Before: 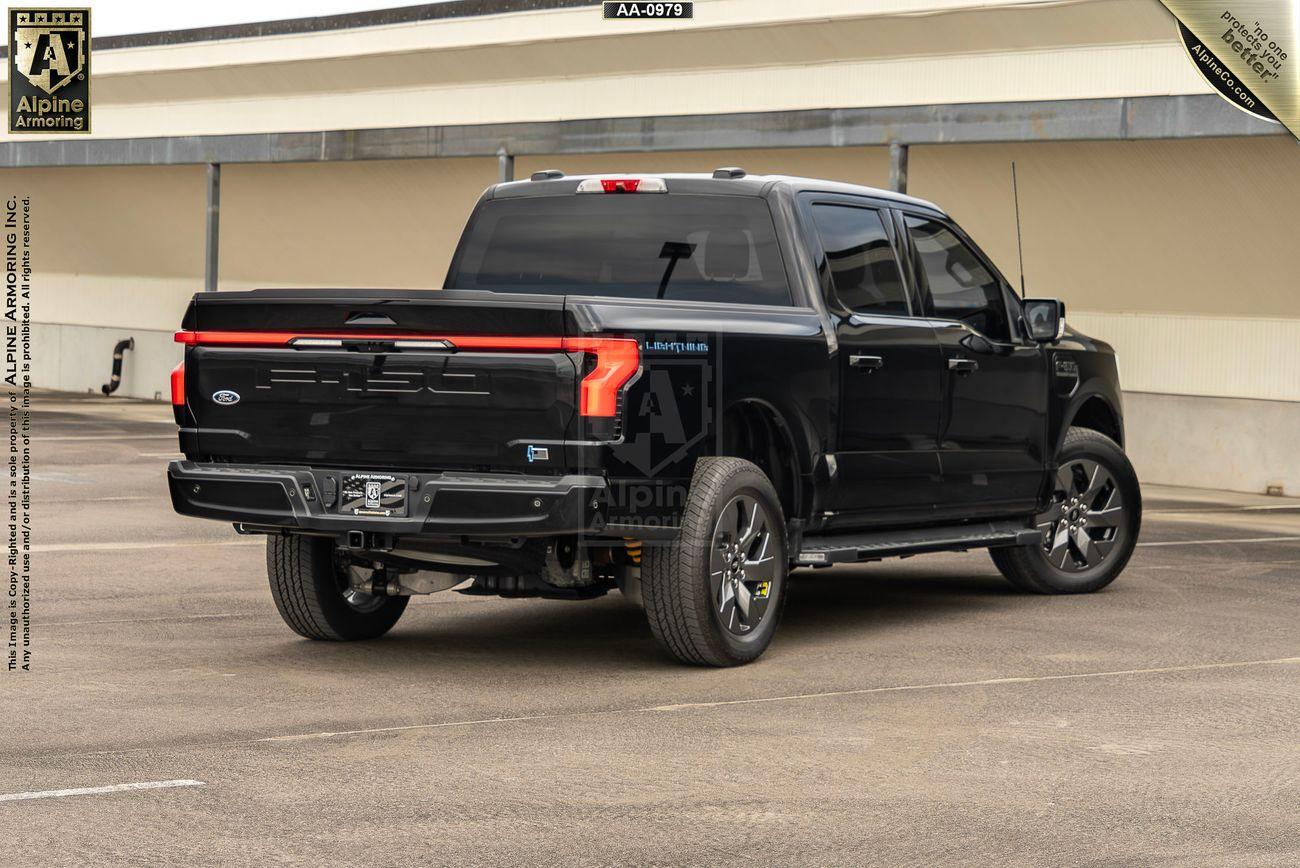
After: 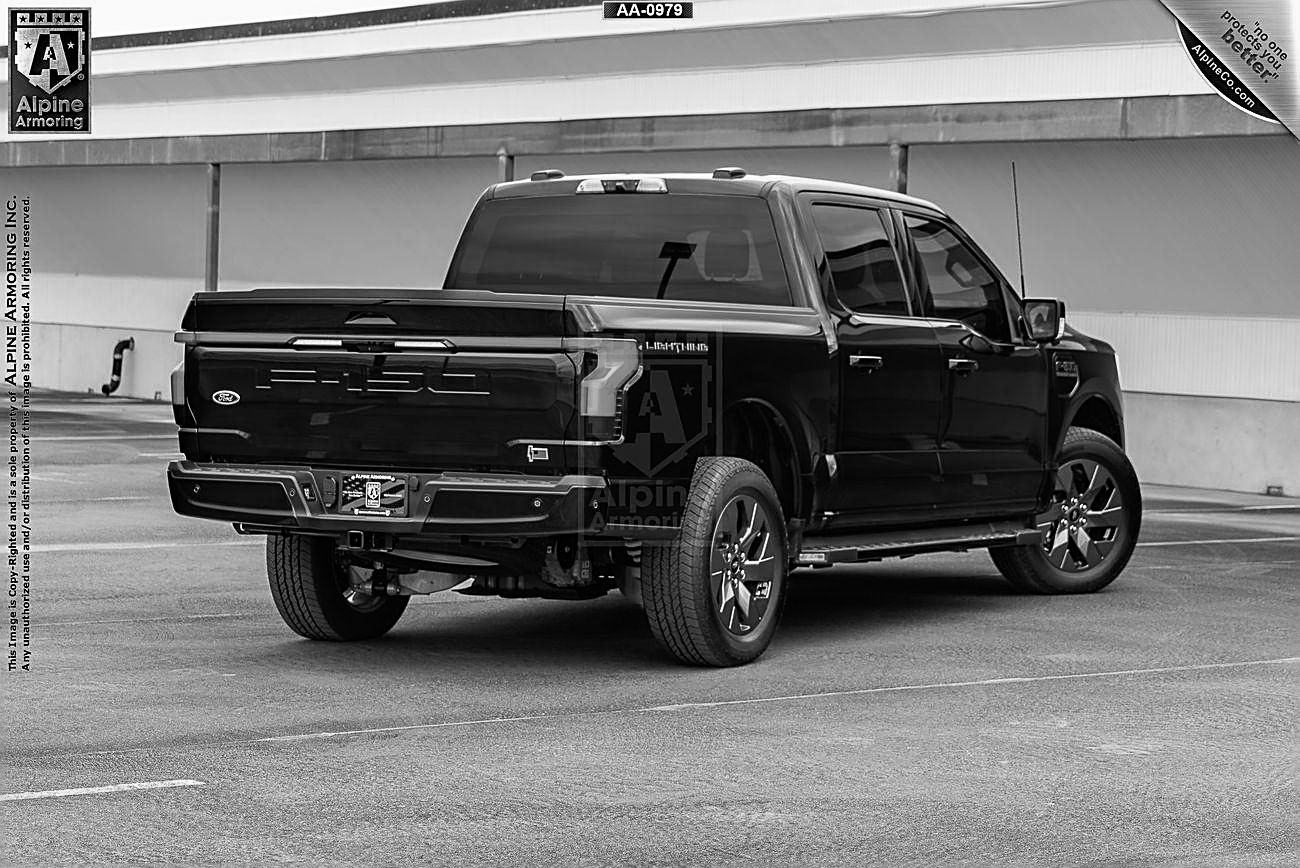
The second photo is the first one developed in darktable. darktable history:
color calibration: output gray [0.18, 0.41, 0.41, 0], gray › normalize channels true, illuminant same as pipeline (D50), adaptation XYZ, x 0.346, y 0.359, gamut compression 0
sharpen: amount 0.6
rgb curve: curves: ch0 [(0, 0) (0.078, 0.051) (0.929, 0.956) (1, 1)], compensate middle gray true
